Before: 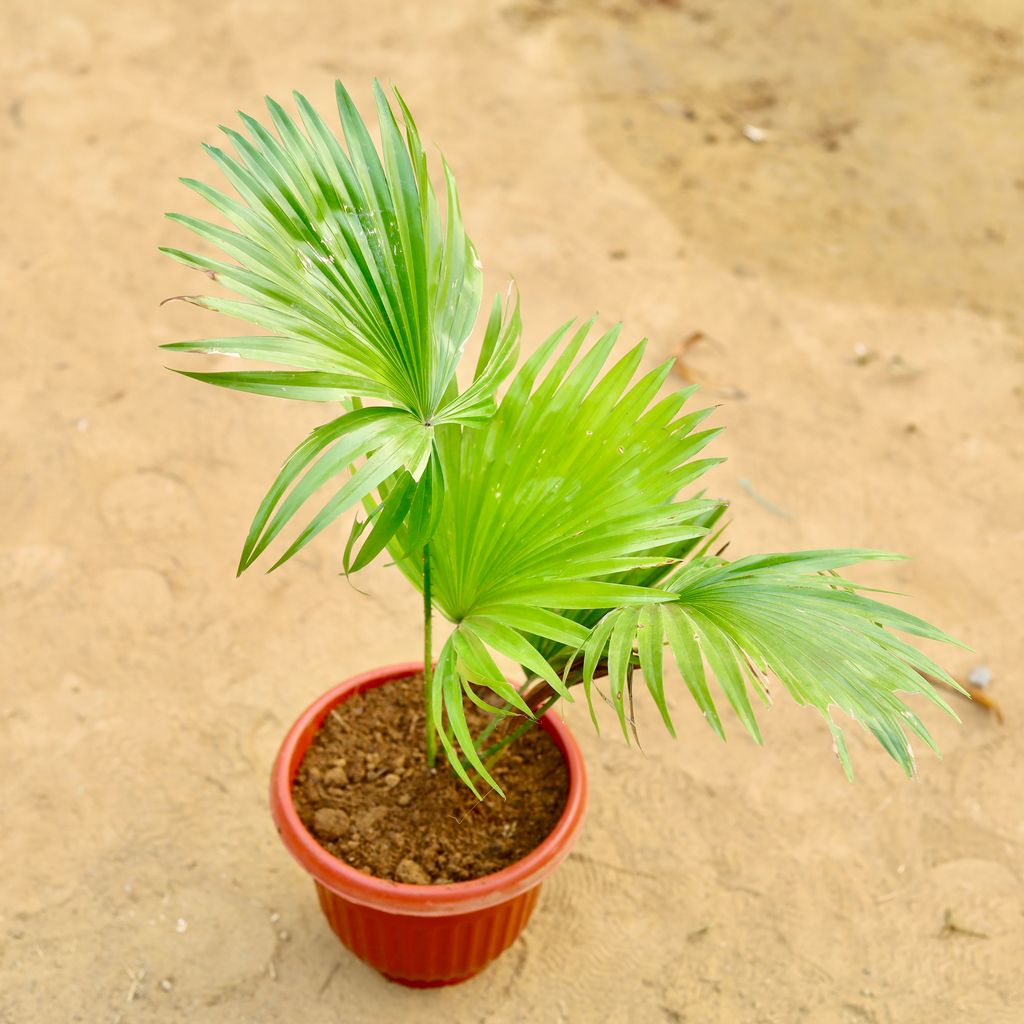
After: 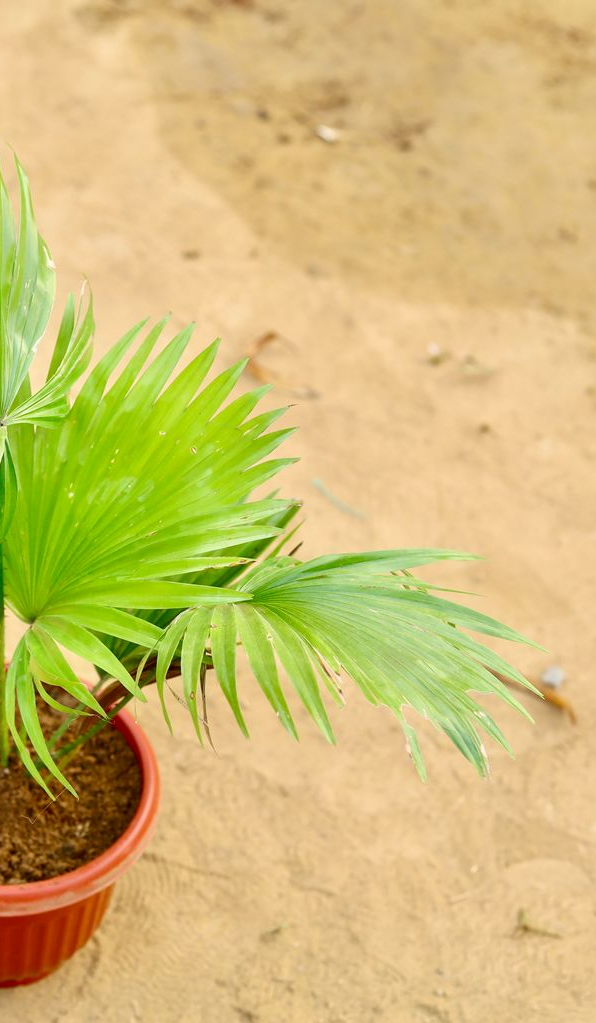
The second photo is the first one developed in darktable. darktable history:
crop: left 41.739%
